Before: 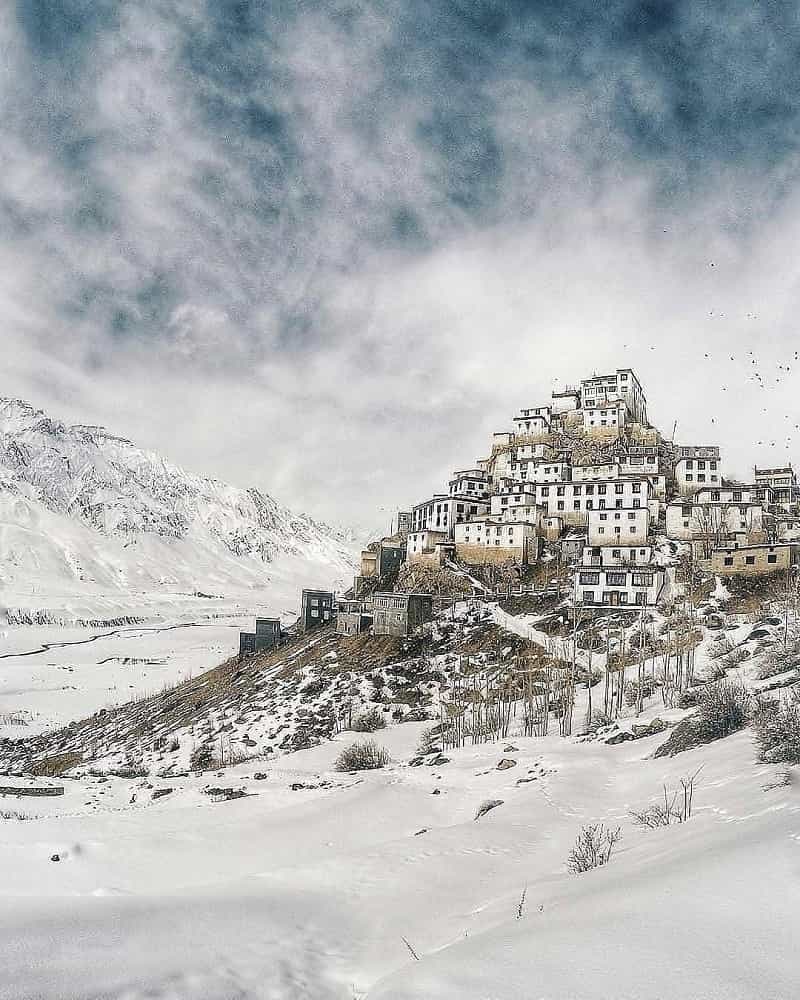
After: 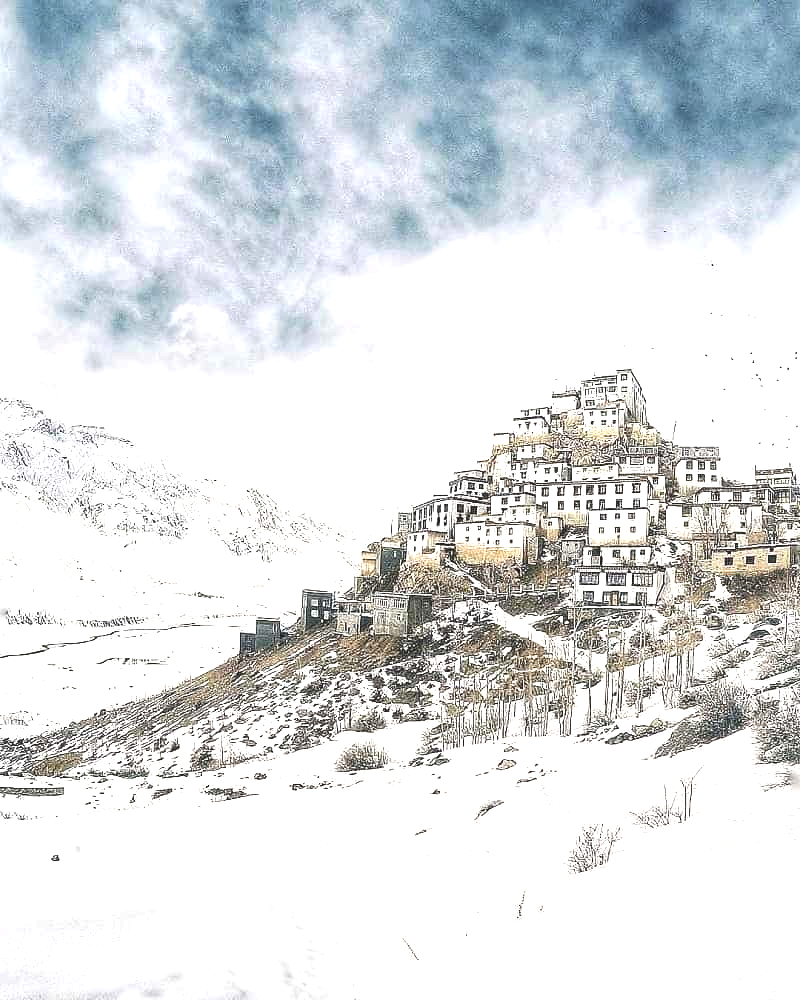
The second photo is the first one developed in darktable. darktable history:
exposure: black level correction -0.005, exposure 1.008 EV, compensate highlight preservation false
